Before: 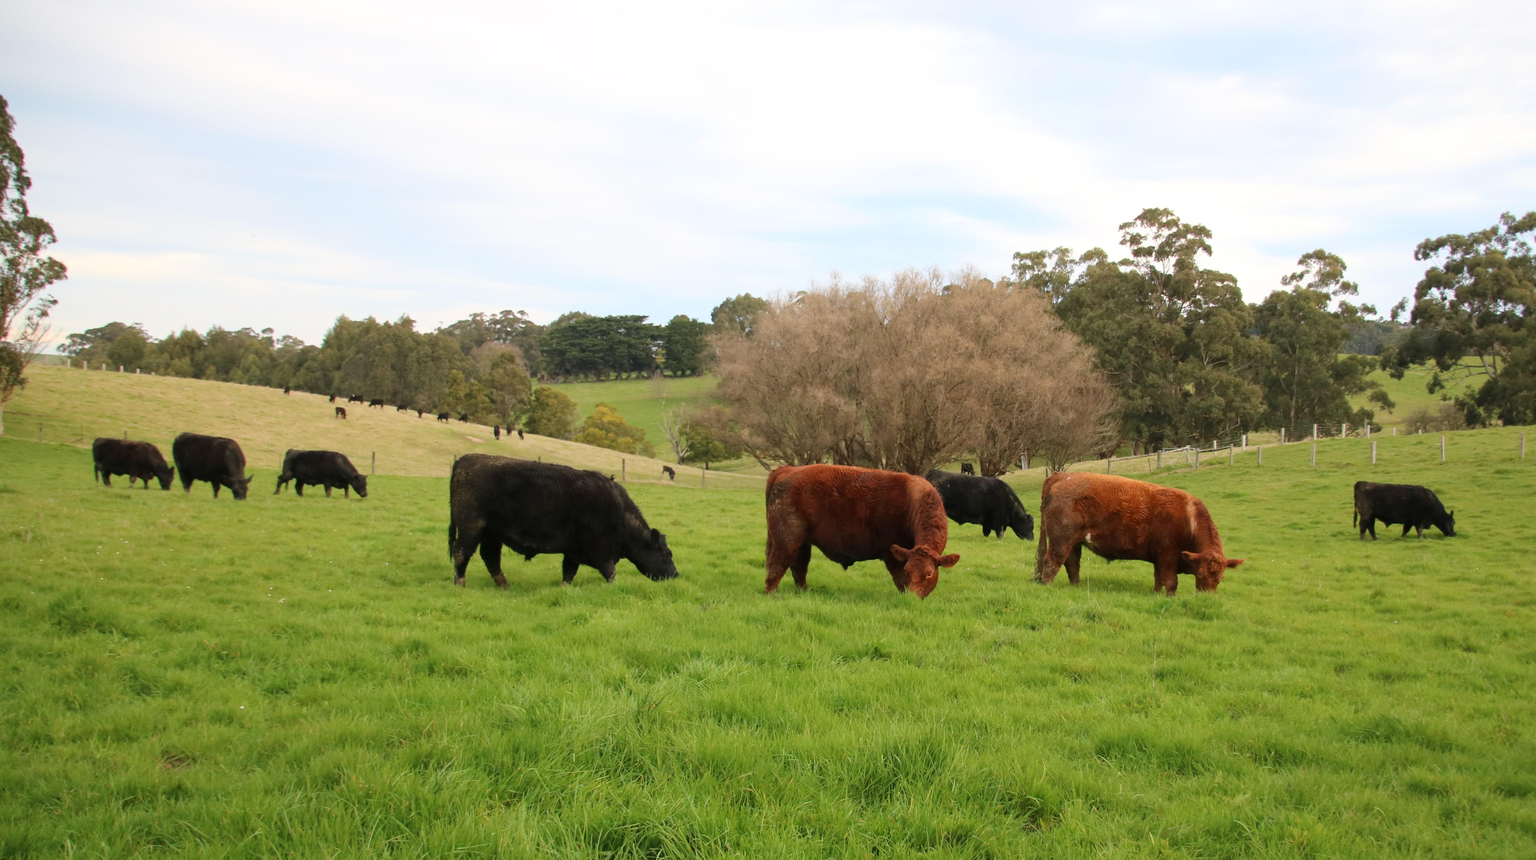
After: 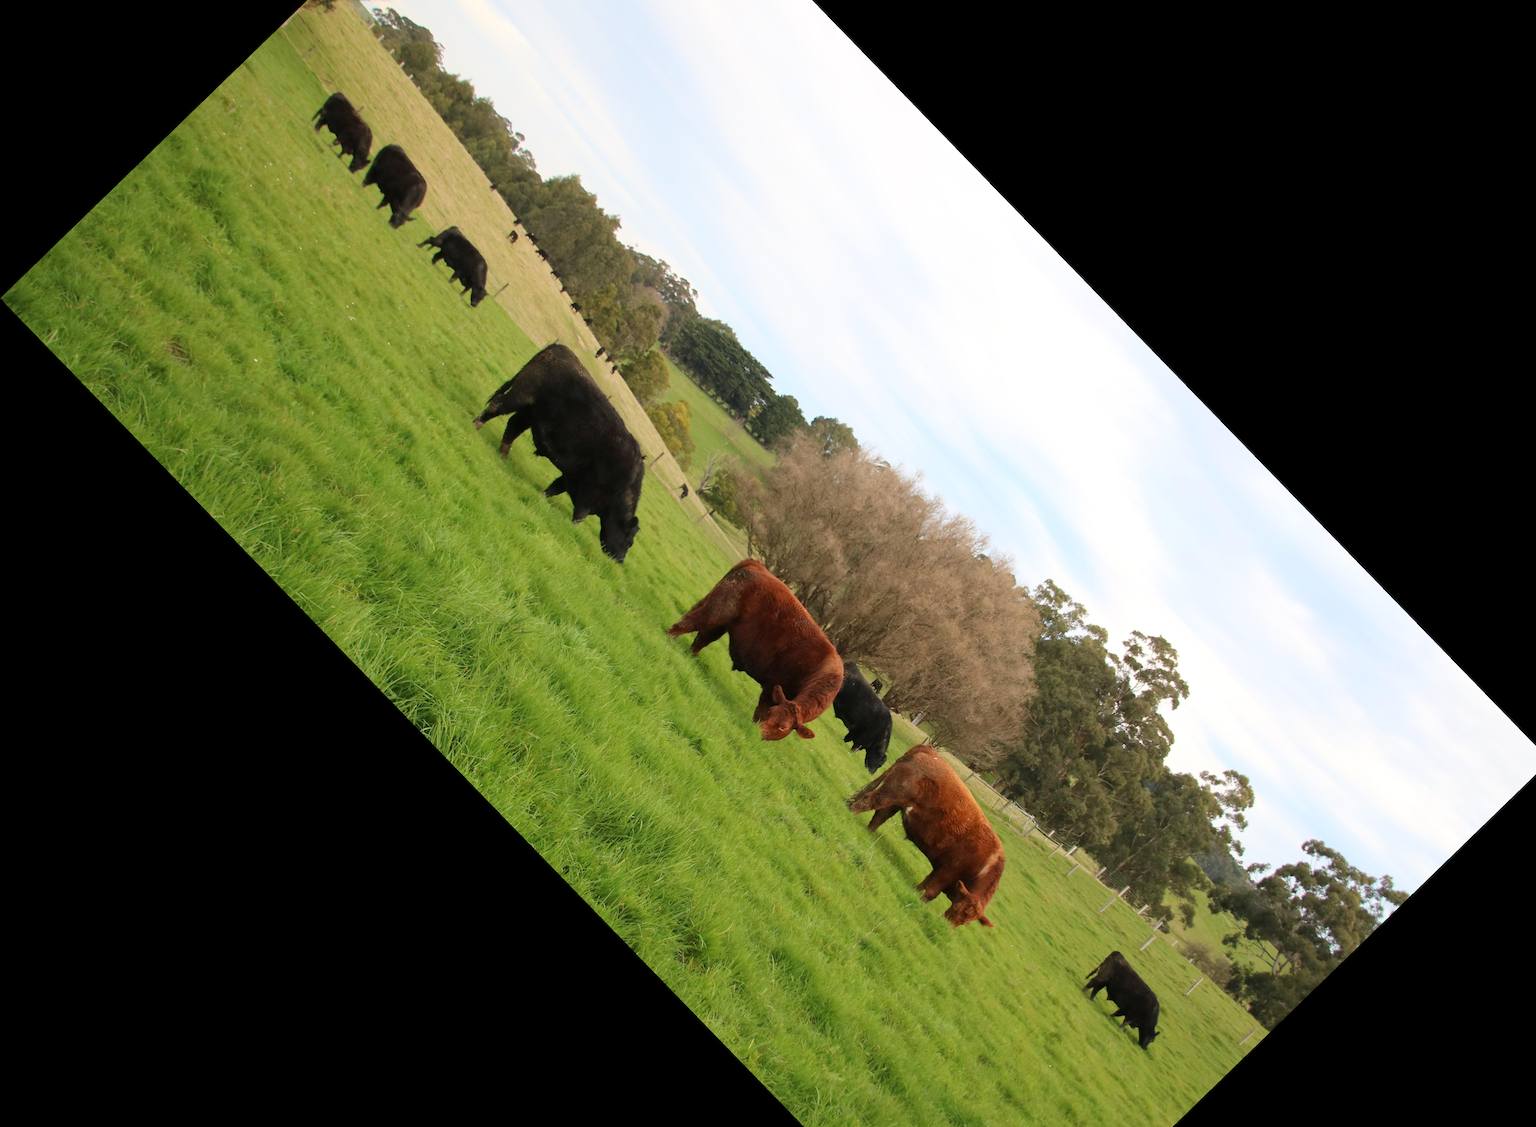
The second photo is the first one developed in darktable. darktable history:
crop and rotate: angle -45.86°, top 16.138%, right 0.852%, bottom 11.673%
